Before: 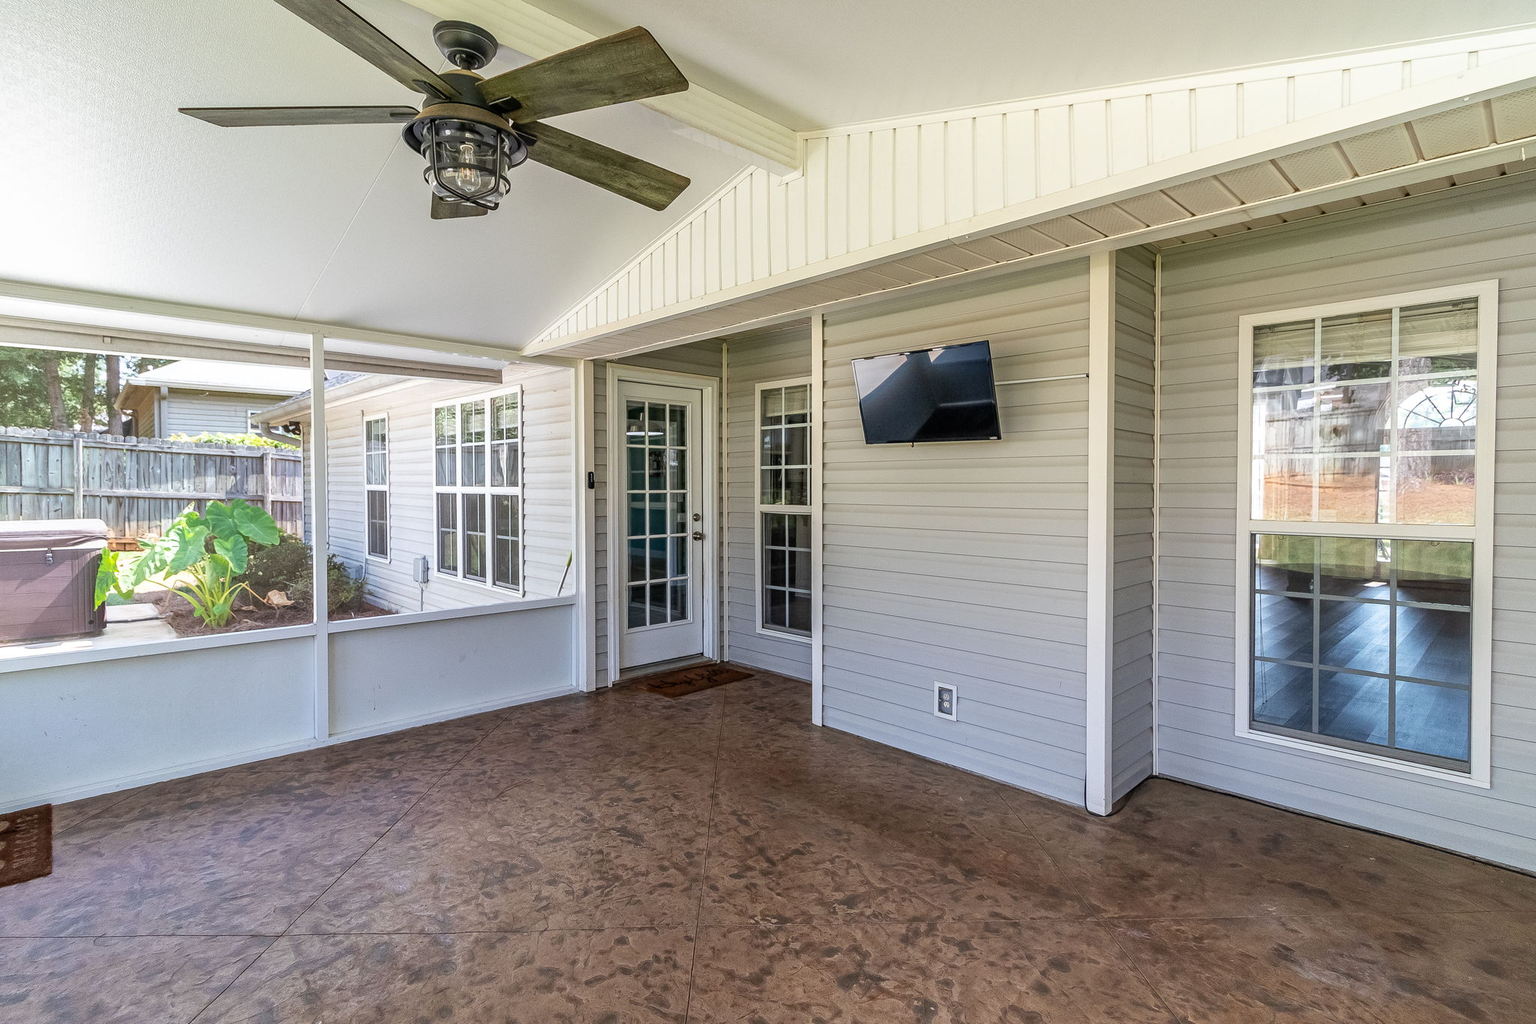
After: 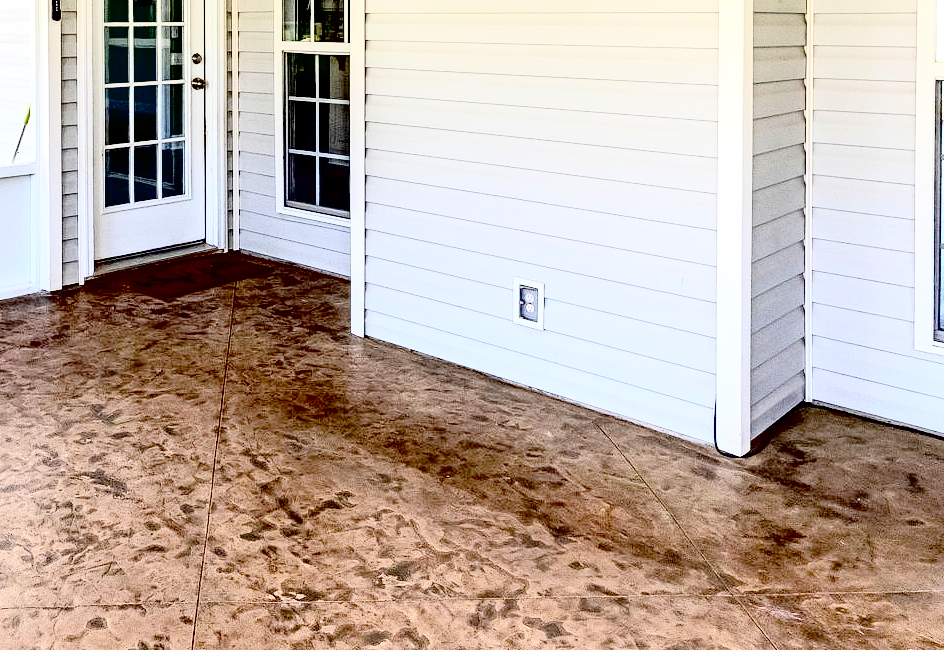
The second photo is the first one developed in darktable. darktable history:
exposure: black level correction 0.038, exposure 0.499 EV, compensate exposure bias true, compensate highlight preservation false
tone curve: curves: ch0 [(0, 0) (0.003, 0.003) (0.011, 0.013) (0.025, 0.028) (0.044, 0.05) (0.069, 0.078) (0.1, 0.113) (0.136, 0.153) (0.177, 0.2) (0.224, 0.271) (0.277, 0.374) (0.335, 0.47) (0.399, 0.574) (0.468, 0.688) (0.543, 0.79) (0.623, 0.859) (0.709, 0.919) (0.801, 0.957) (0.898, 0.978) (1, 1)], color space Lab, independent channels, preserve colors none
contrast brightness saturation: contrast 0.045, brightness 0.069, saturation 0.007
crop: left 35.751%, top 46.243%, right 18.149%, bottom 6.091%
